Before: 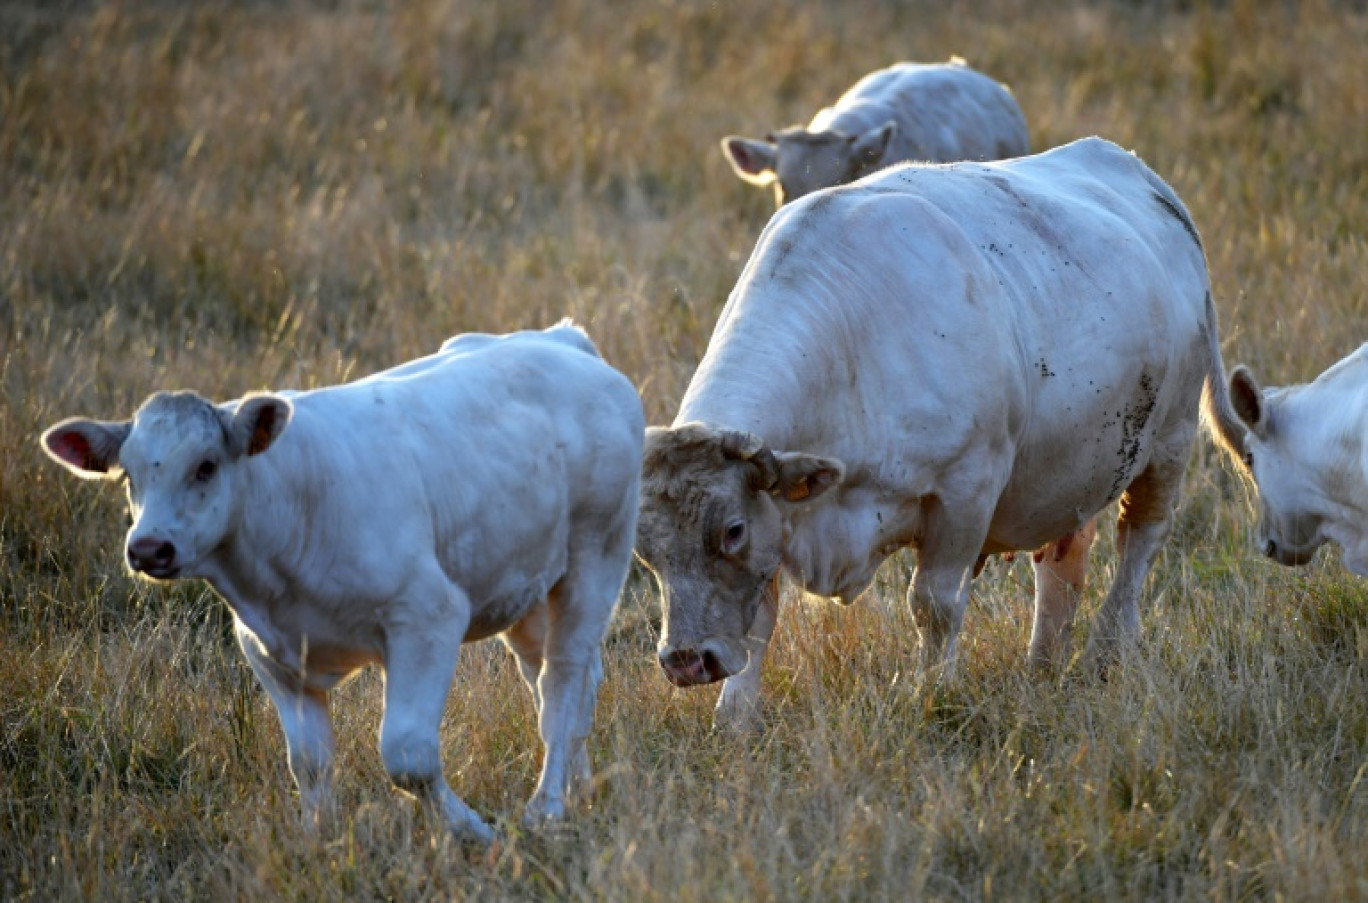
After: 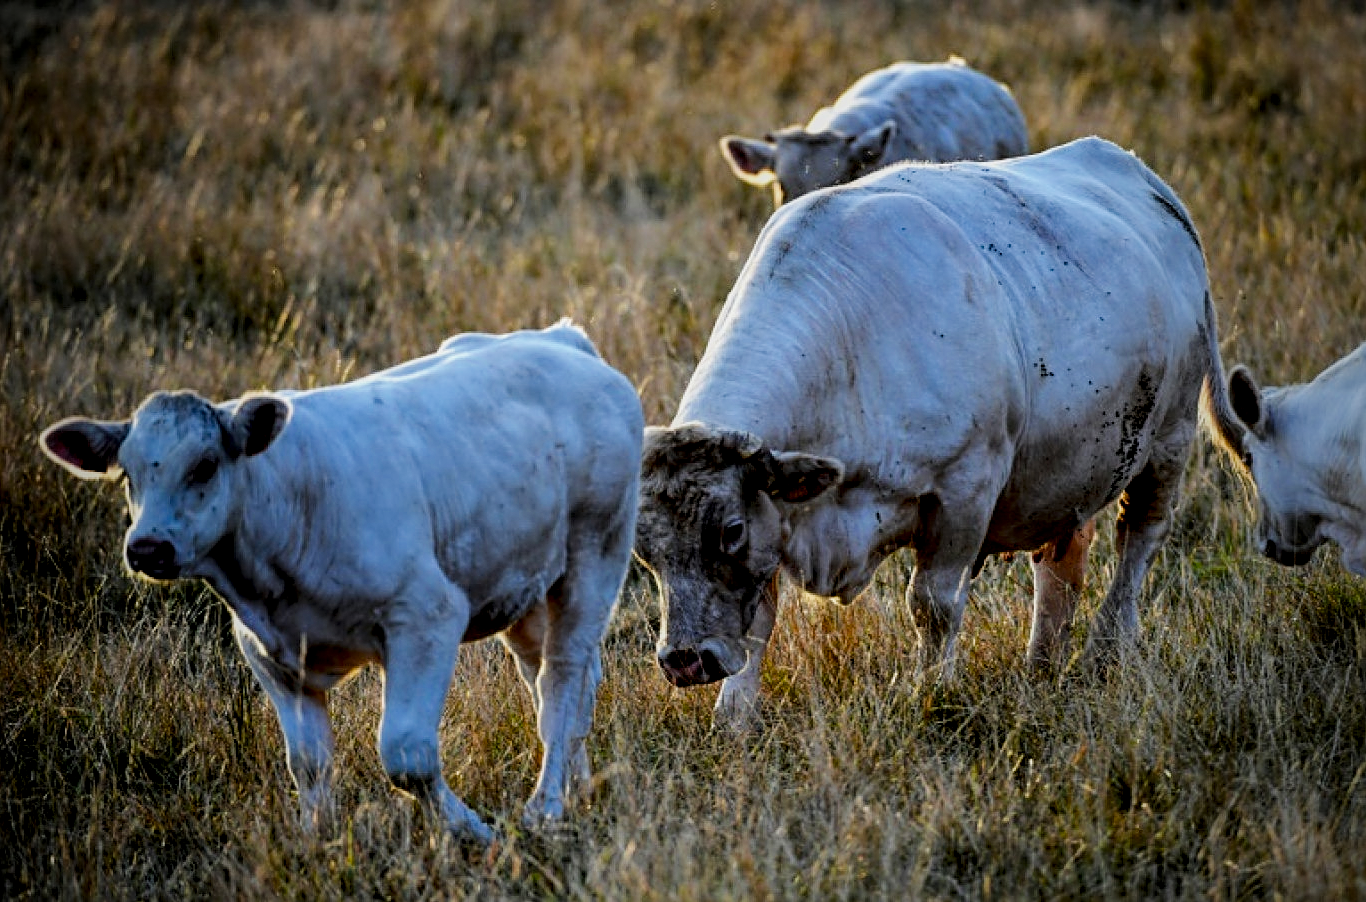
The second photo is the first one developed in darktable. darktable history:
crop and rotate: left 0.112%, bottom 0.005%
contrast brightness saturation: contrast 0.068, brightness -0.132, saturation 0.054
color balance rgb: global offset › hue 171.52°, perceptual saturation grading › global saturation 14.841%, perceptual brilliance grading › mid-tones 10.381%, perceptual brilliance grading › shadows 14.527%, global vibrance -1.503%, saturation formula JzAzBz (2021)
sharpen: on, module defaults
local contrast: highlights 96%, shadows 88%, detail 160%, midtone range 0.2
vignetting: fall-off start 96.95%, fall-off radius 100.36%, brightness -0.635, saturation -0.015, width/height ratio 0.611, unbound false
filmic rgb: black relative exposure -5.11 EV, white relative exposure 3.99 EV, hardness 2.89, contrast 1.297, highlights saturation mix -9.92%
